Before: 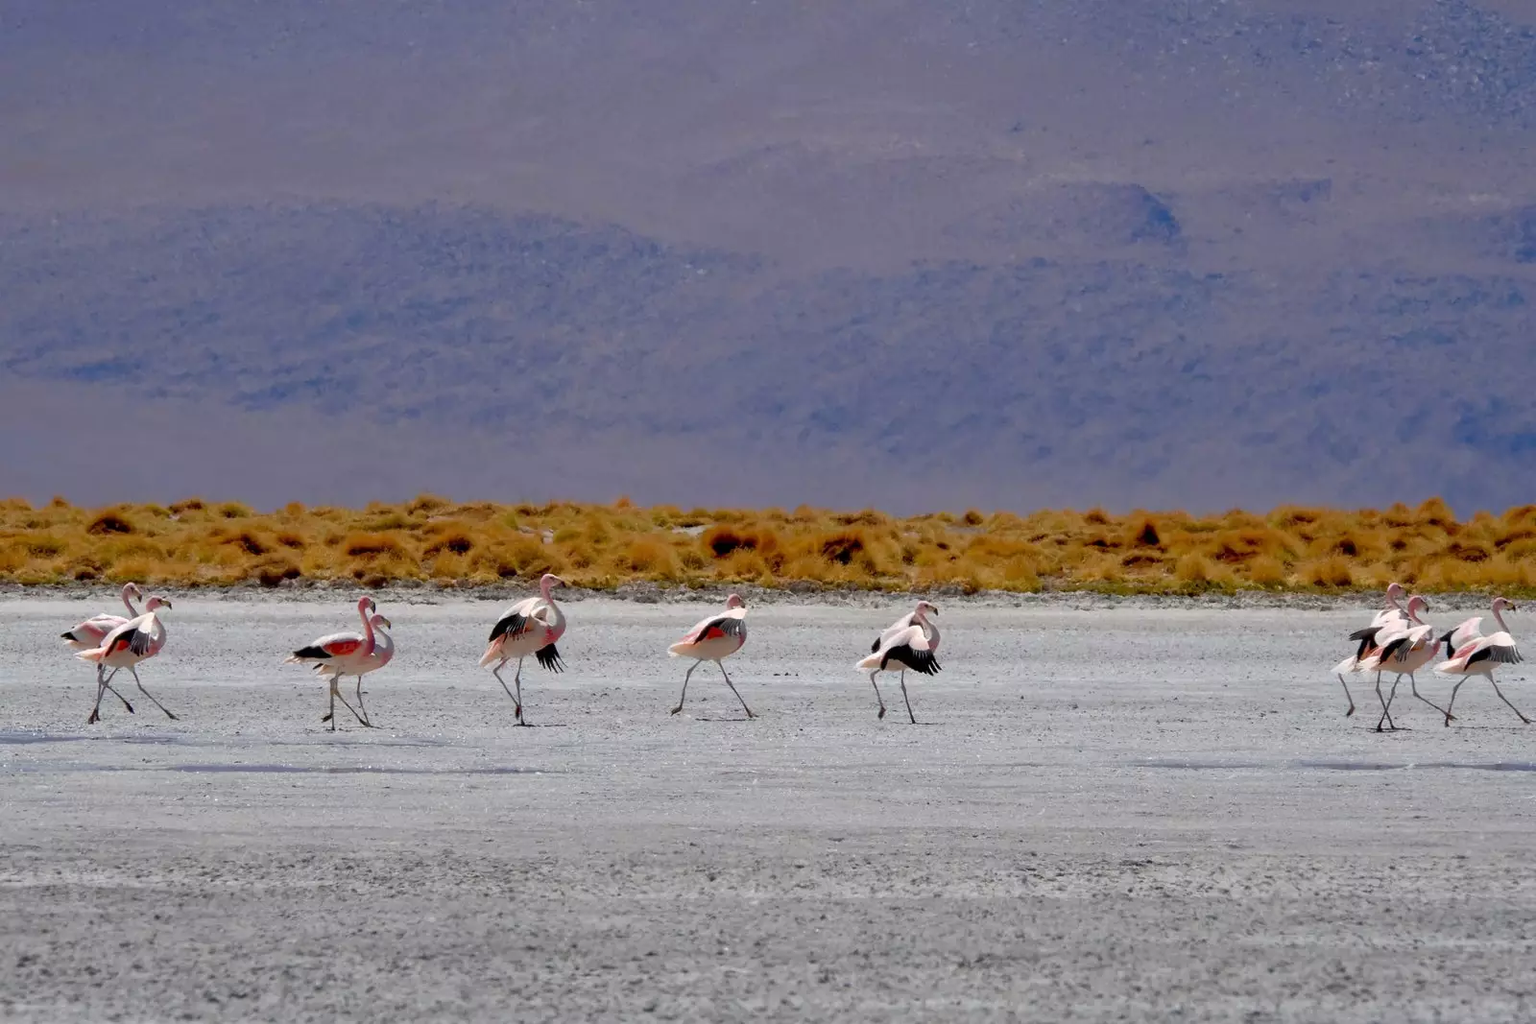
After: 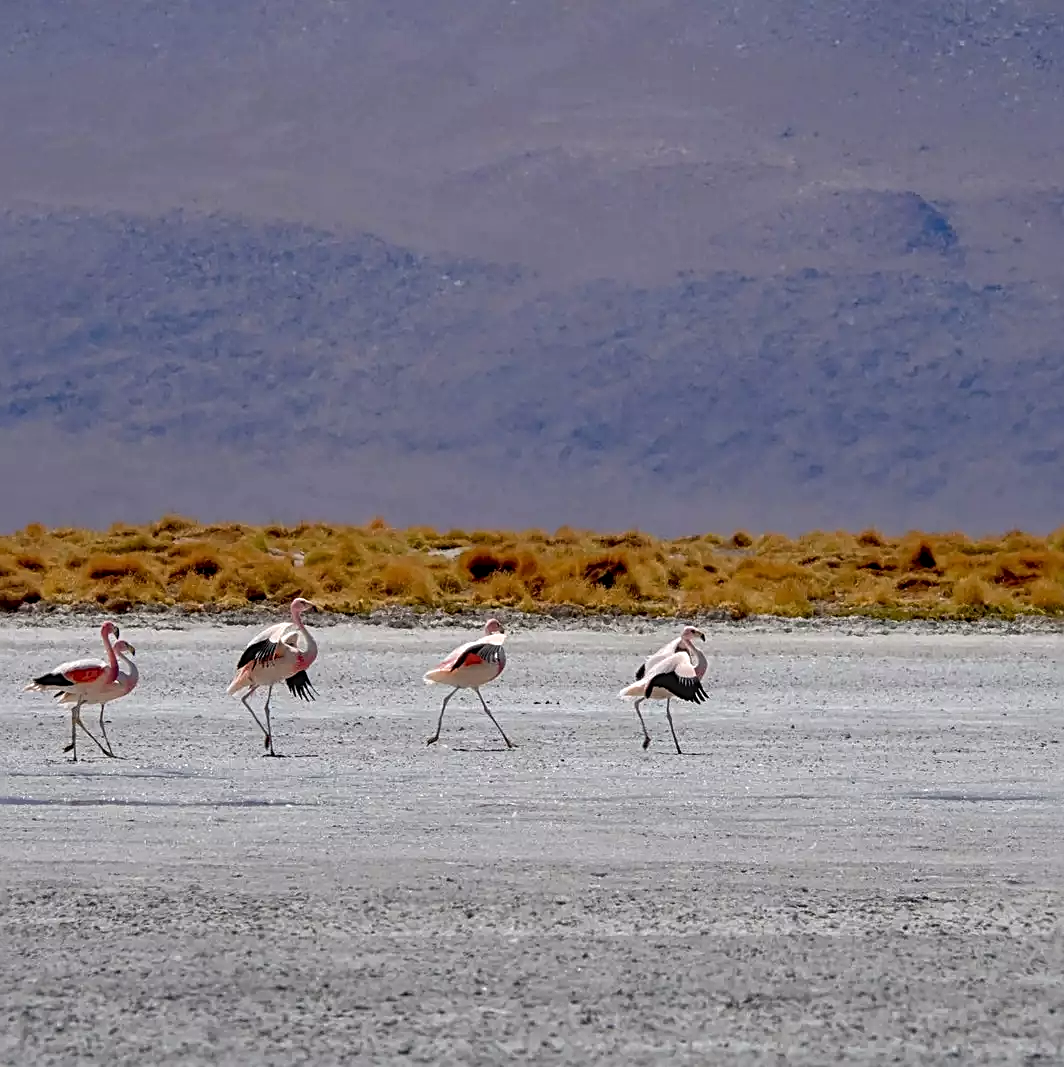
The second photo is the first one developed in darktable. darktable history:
local contrast: on, module defaults
sharpen: radius 2.559, amount 0.65
crop: left 17.016%, right 16.424%
